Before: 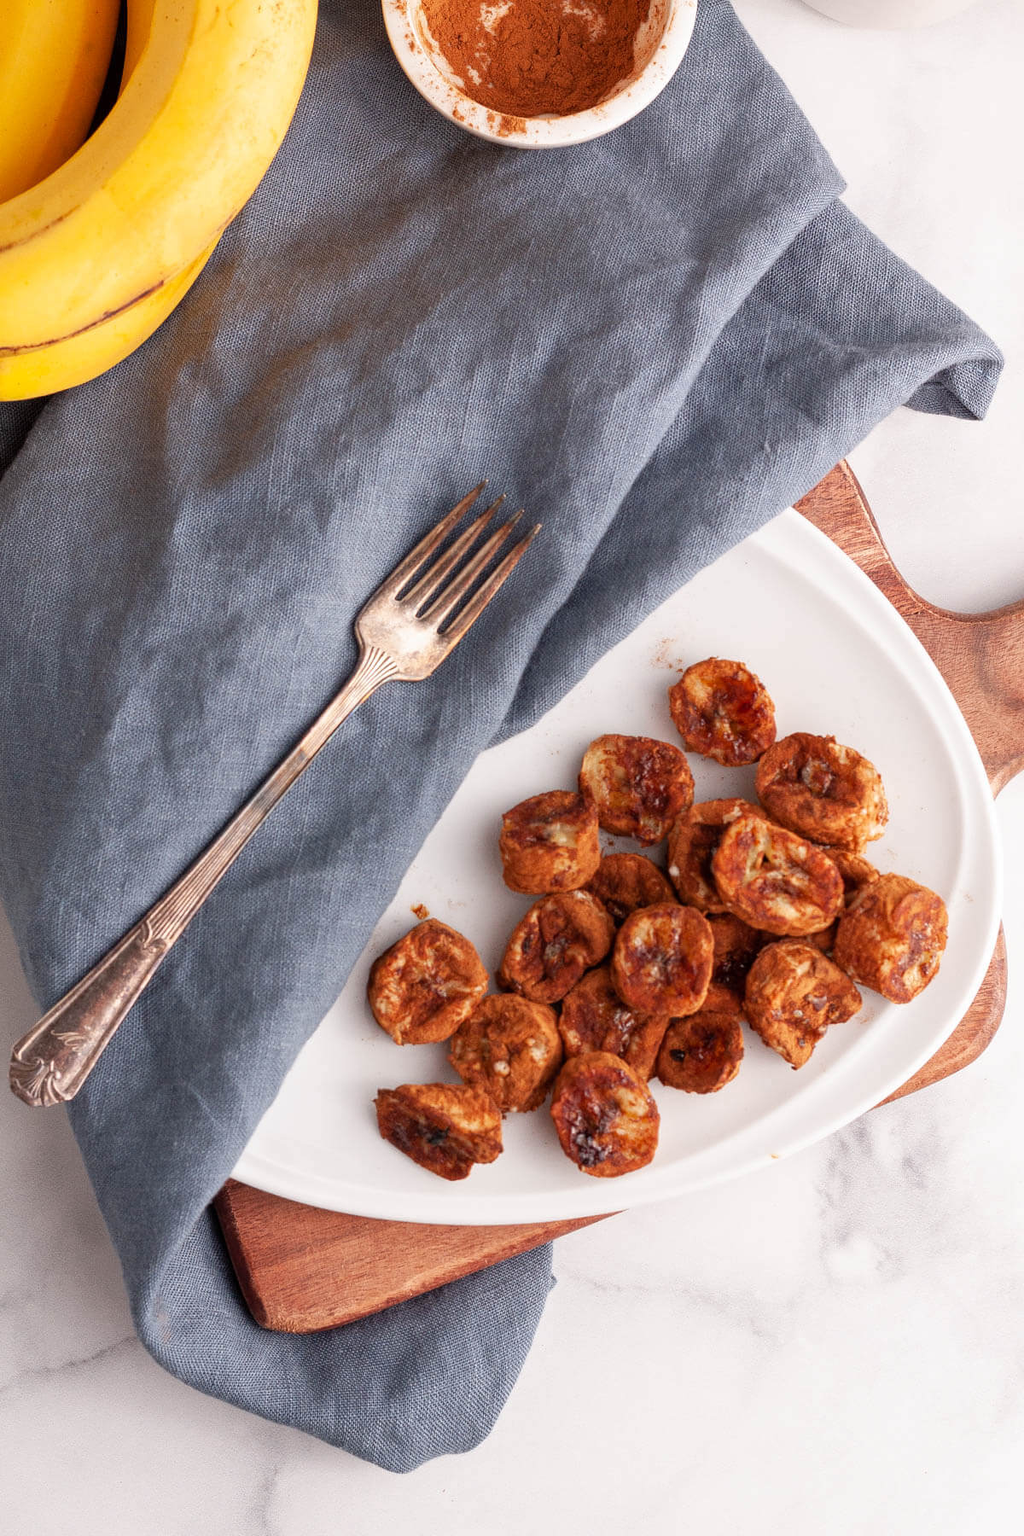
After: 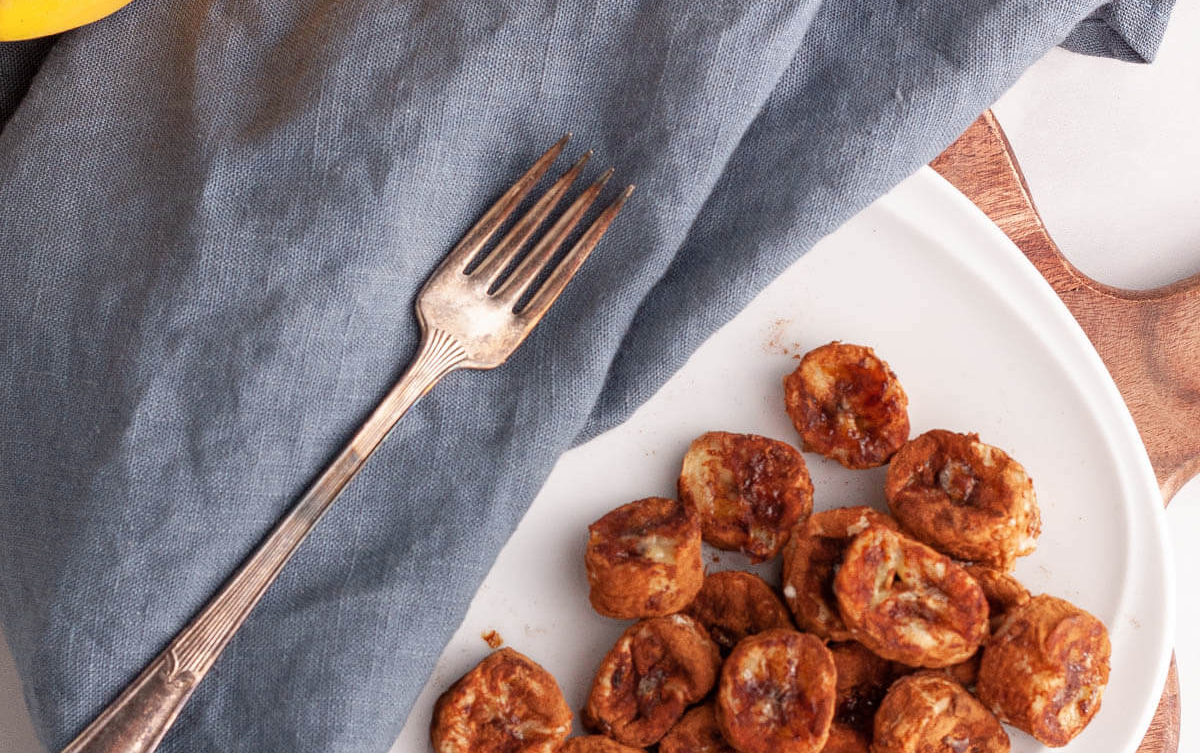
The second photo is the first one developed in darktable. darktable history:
contrast brightness saturation: saturation -0.05
crop and rotate: top 23.84%, bottom 34.294%
